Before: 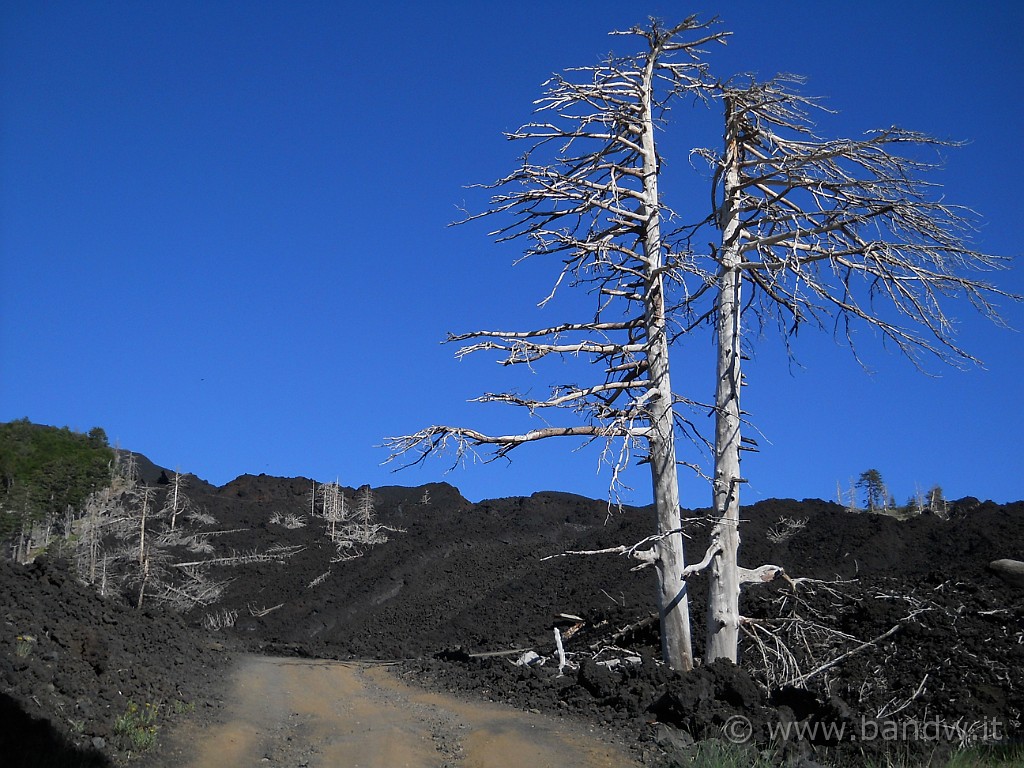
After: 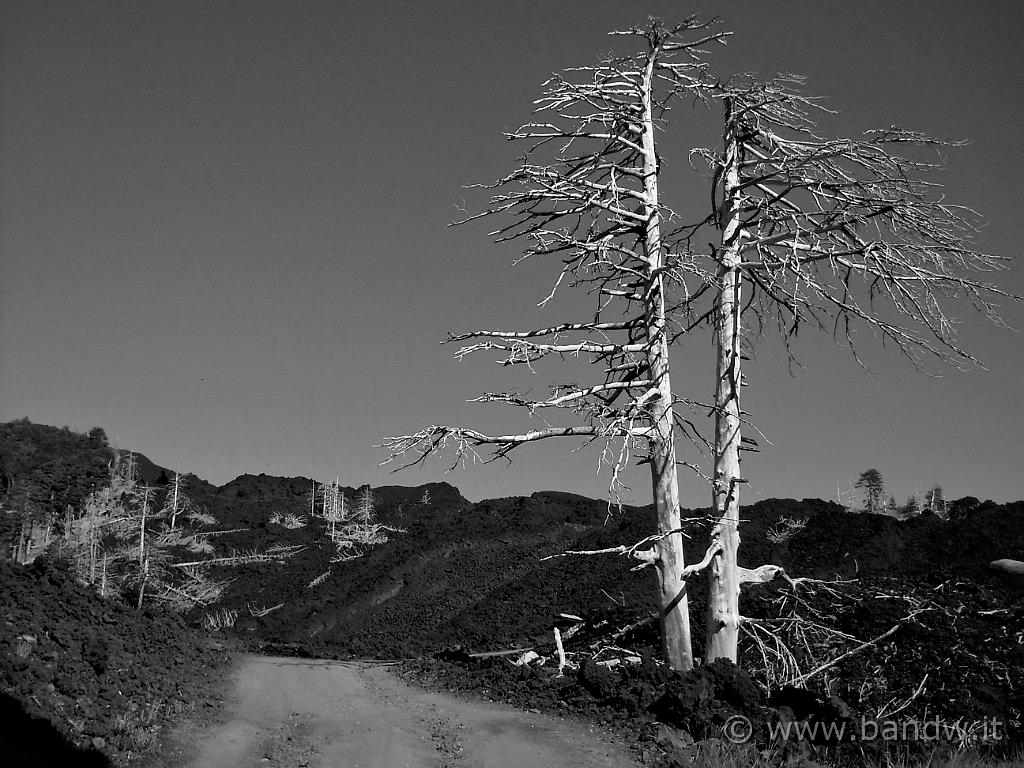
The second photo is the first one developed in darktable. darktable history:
tone curve: curves: ch0 [(0, 0) (0.003, 0.005) (0.011, 0.008) (0.025, 0.014) (0.044, 0.021) (0.069, 0.027) (0.1, 0.041) (0.136, 0.083) (0.177, 0.138) (0.224, 0.197) (0.277, 0.259) (0.335, 0.331) (0.399, 0.399) (0.468, 0.476) (0.543, 0.547) (0.623, 0.635) (0.709, 0.753) (0.801, 0.847) (0.898, 0.94) (1, 1)], preserve colors none
local contrast: mode bilateral grid, contrast 30, coarseness 25, midtone range 0.2
monochrome: on, module defaults
